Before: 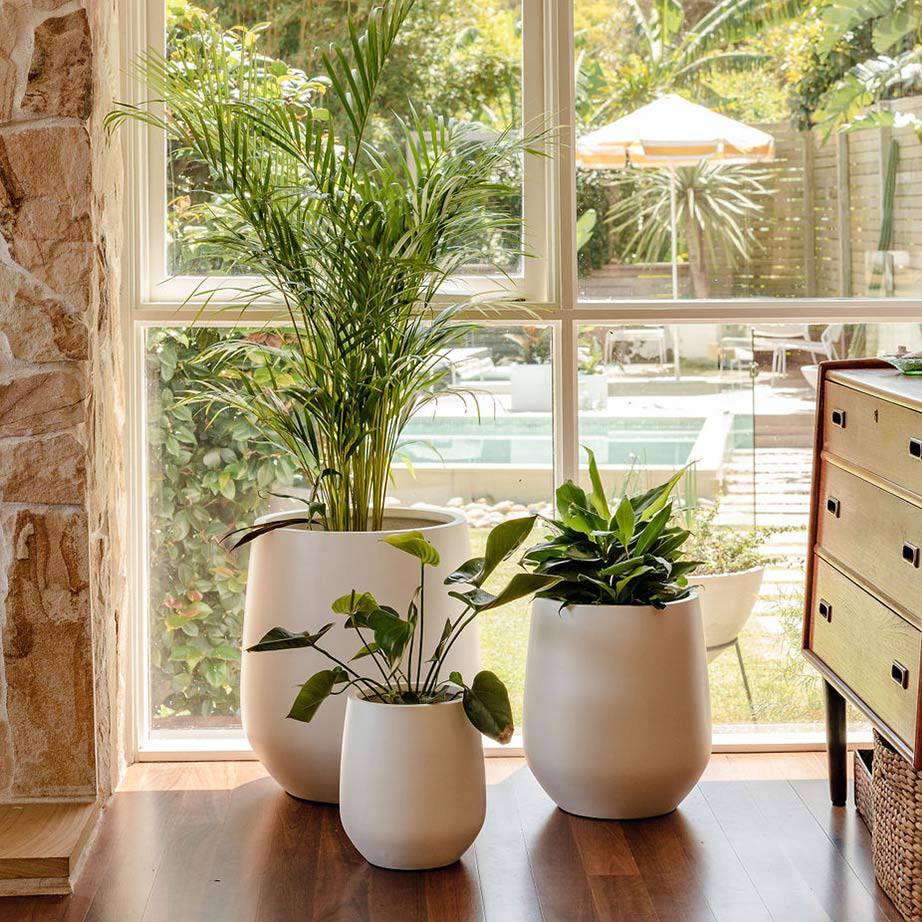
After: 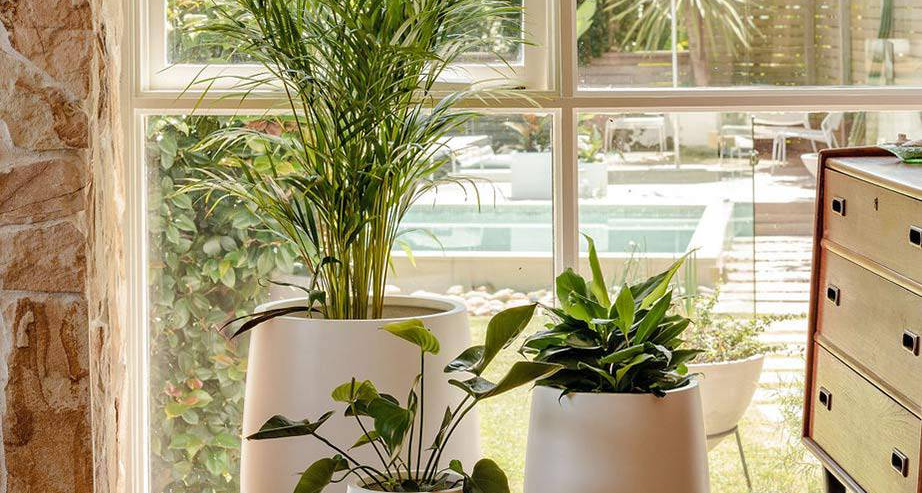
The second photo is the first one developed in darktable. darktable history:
shadows and highlights: shadows 25, highlights -25
crop and rotate: top 23.043%, bottom 23.437%
